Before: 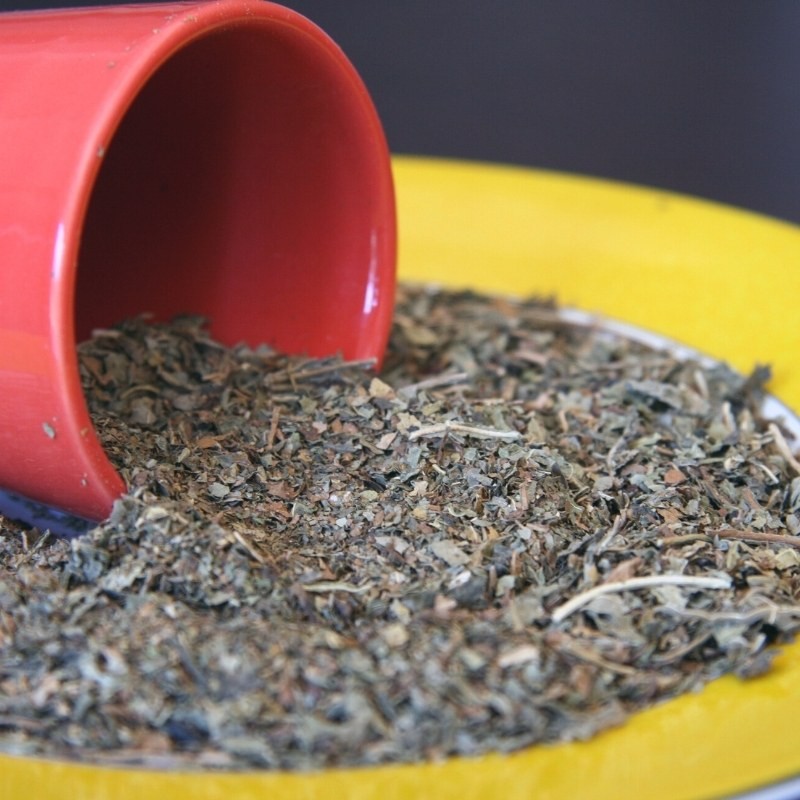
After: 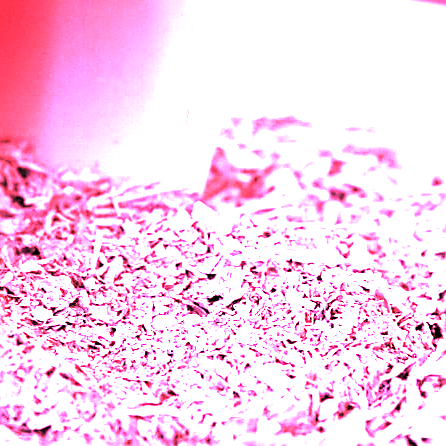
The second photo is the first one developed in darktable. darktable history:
sharpen: radius 1.864, amount 0.398, threshold 1.271
rgb levels: levels [[0.034, 0.472, 0.904], [0, 0.5, 1], [0, 0.5, 1]]
rotate and perspective: automatic cropping original format, crop left 0, crop top 0
crop and rotate: left 22.13%, top 22.054%, right 22.026%, bottom 22.102%
color correction: highlights a* -9.35, highlights b* -23.15
white balance: red 4.26, blue 1.802
levels: levels [0.044, 0.475, 0.791]
exposure: black level correction 0, exposure 0.5 EV, compensate highlight preservation false
